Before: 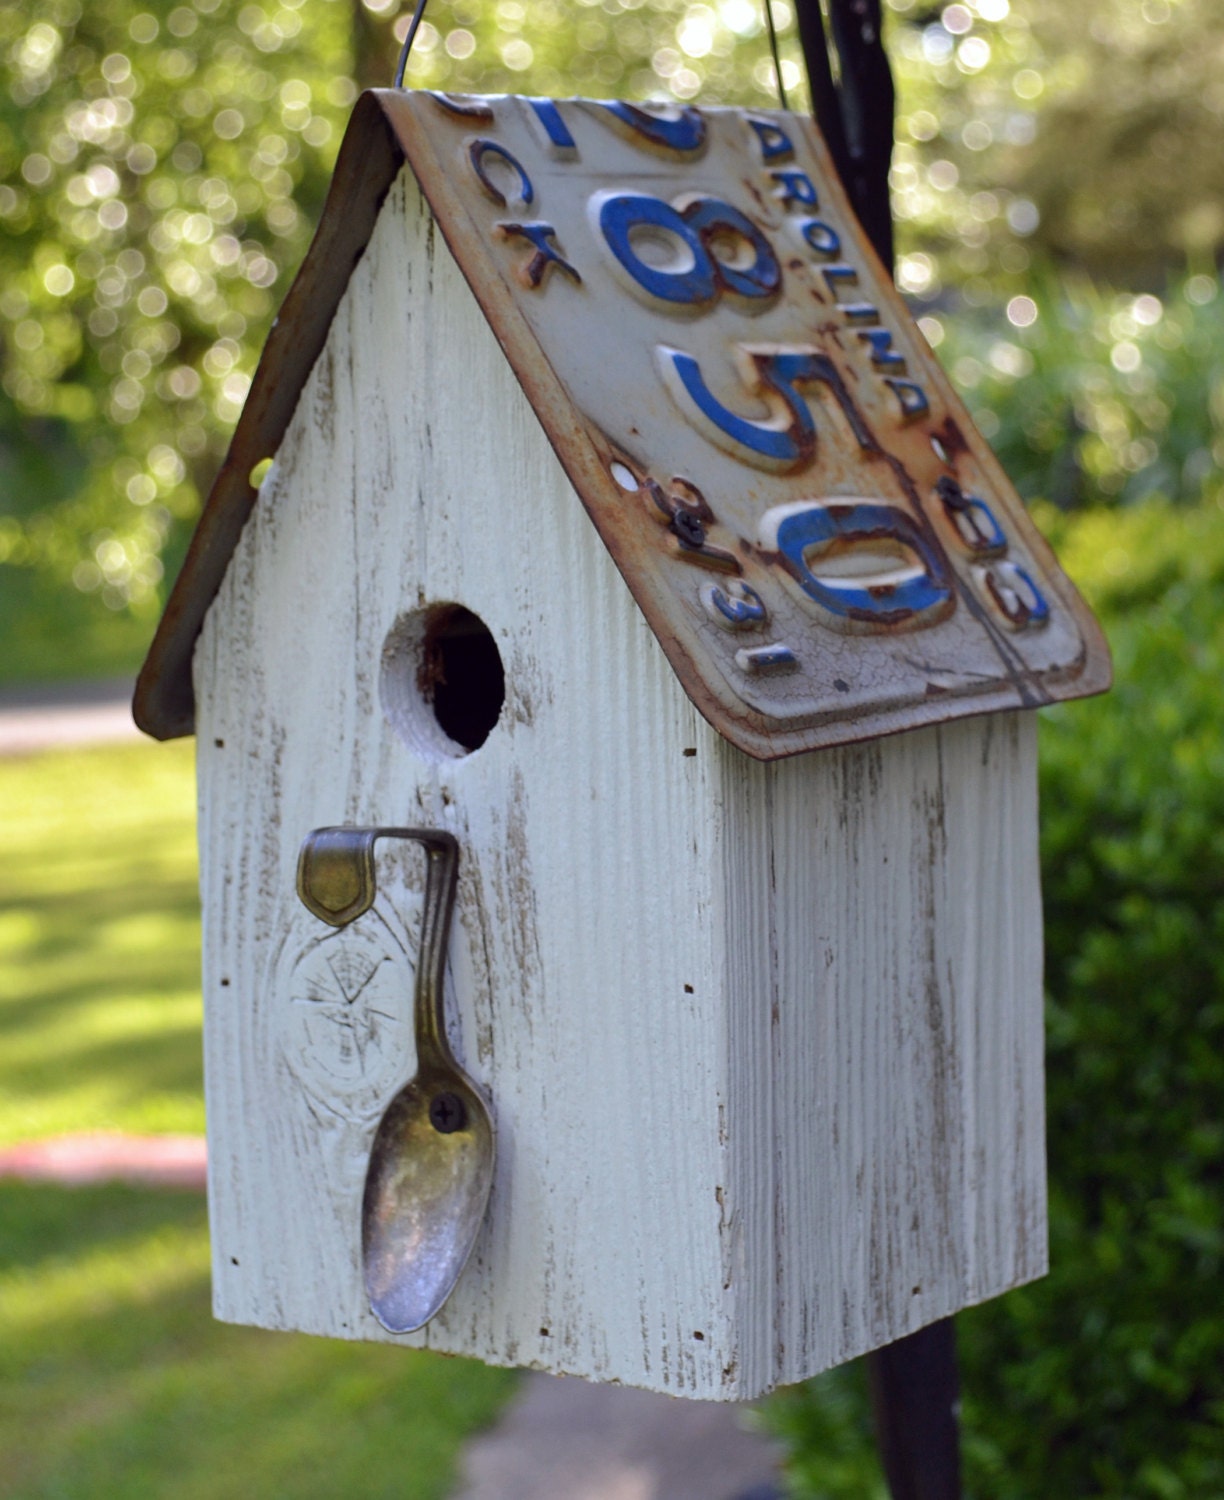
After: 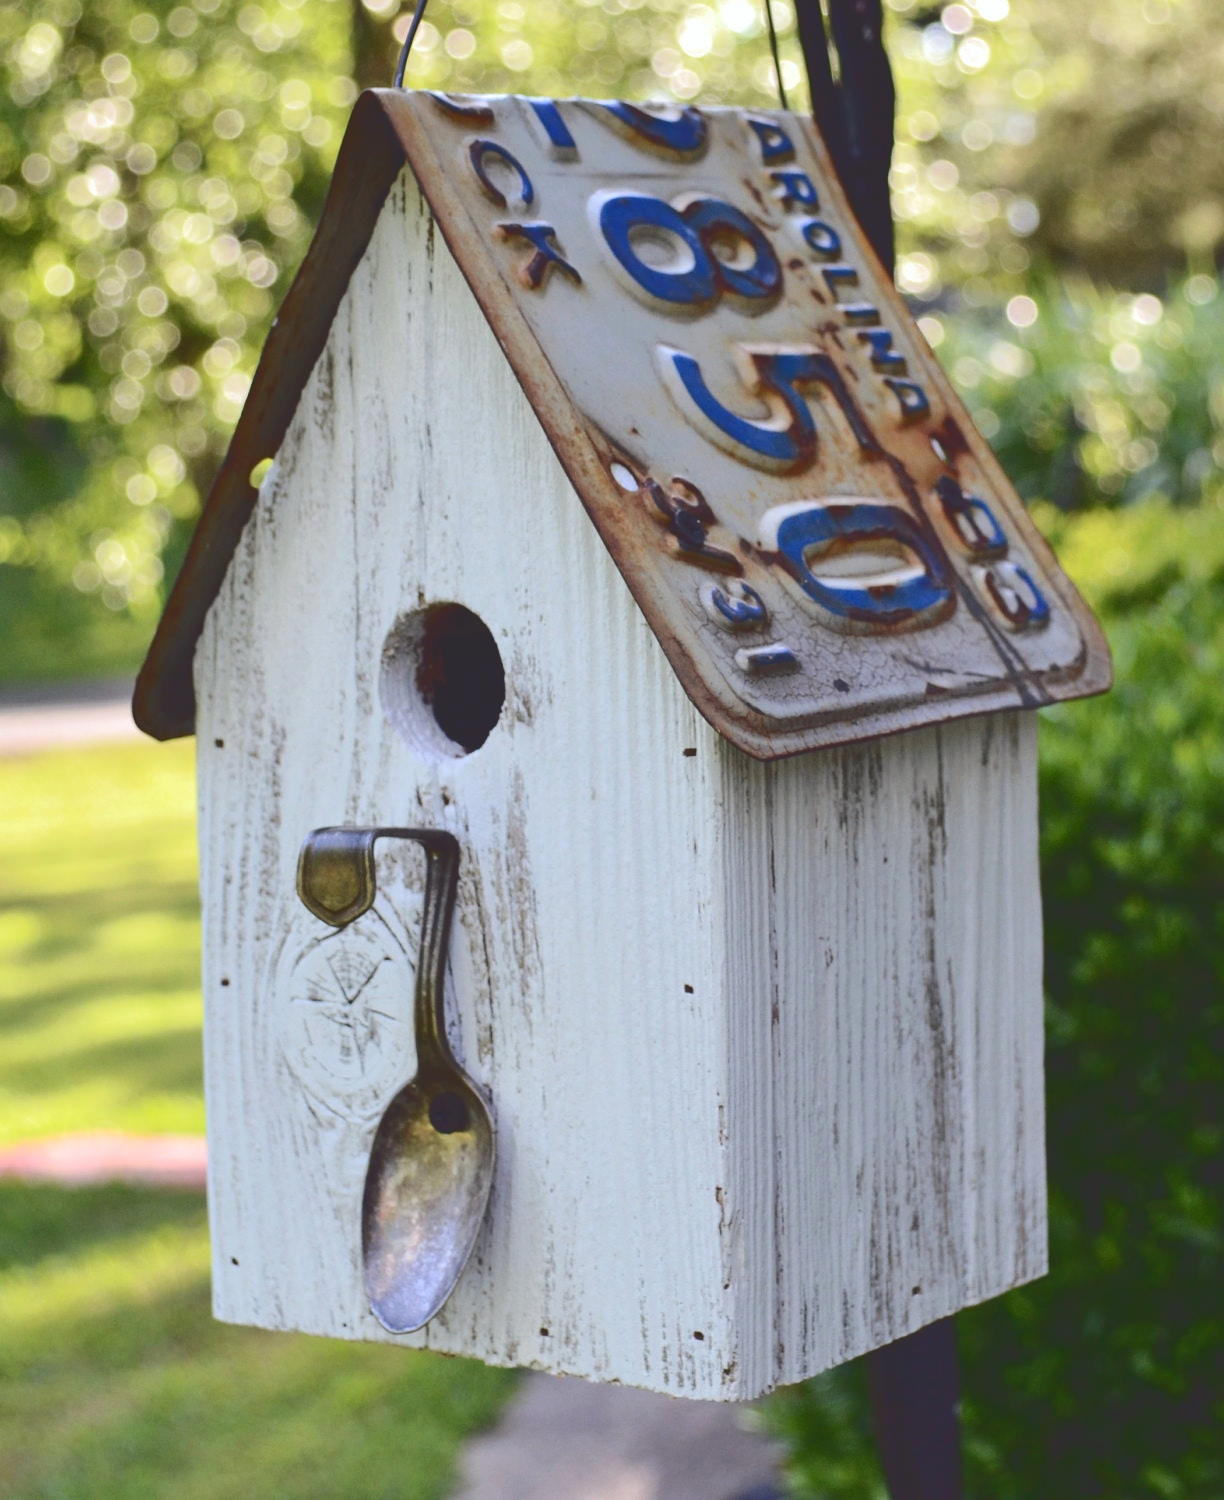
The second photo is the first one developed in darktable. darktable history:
tone curve: curves: ch0 [(0, 0) (0.003, 0.174) (0.011, 0.178) (0.025, 0.182) (0.044, 0.185) (0.069, 0.191) (0.1, 0.194) (0.136, 0.199) (0.177, 0.219) (0.224, 0.246) (0.277, 0.284) (0.335, 0.35) (0.399, 0.43) (0.468, 0.539) (0.543, 0.637) (0.623, 0.711) (0.709, 0.799) (0.801, 0.865) (0.898, 0.914) (1, 1)], color space Lab, independent channels, preserve colors none
